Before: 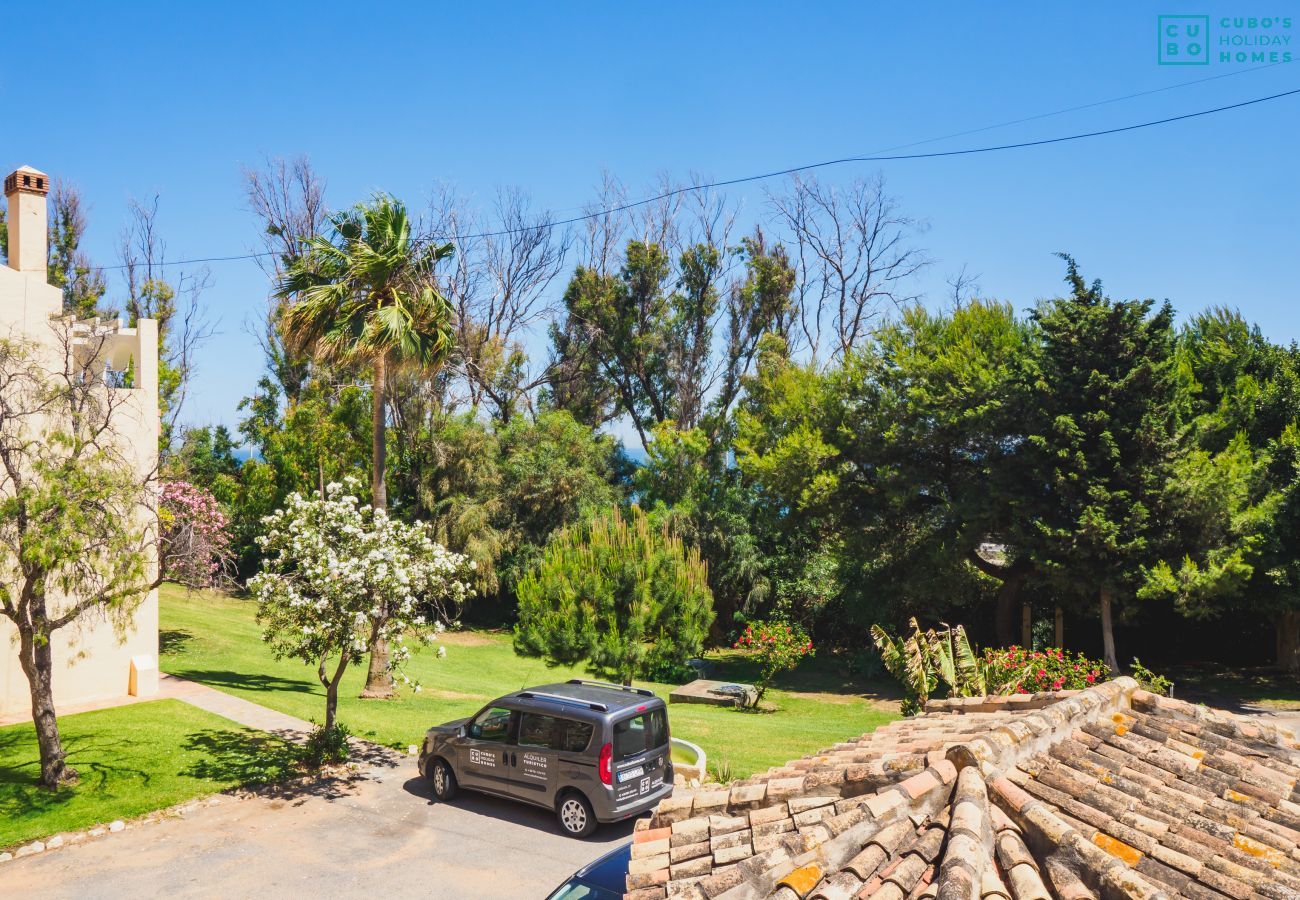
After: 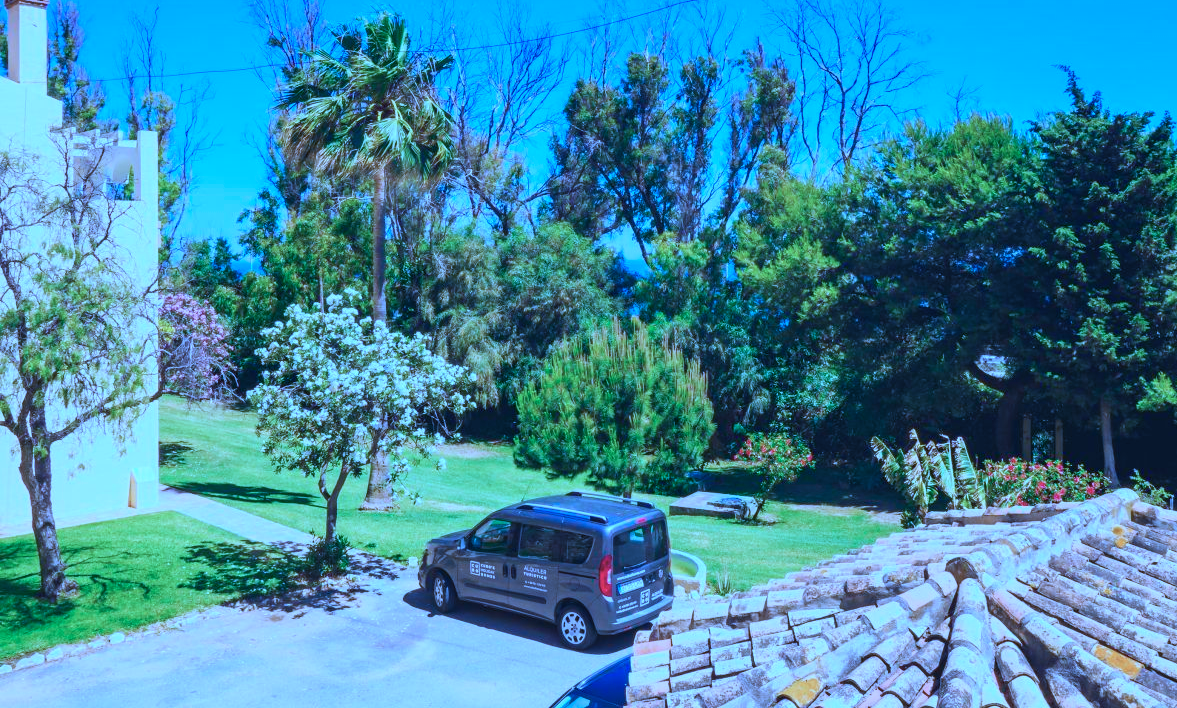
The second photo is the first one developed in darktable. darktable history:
white balance: red 0.984, blue 1.059
crop: top 20.916%, right 9.437%, bottom 0.316%
color calibration: illuminant as shot in camera, x 0.462, y 0.419, temperature 2651.64 K
